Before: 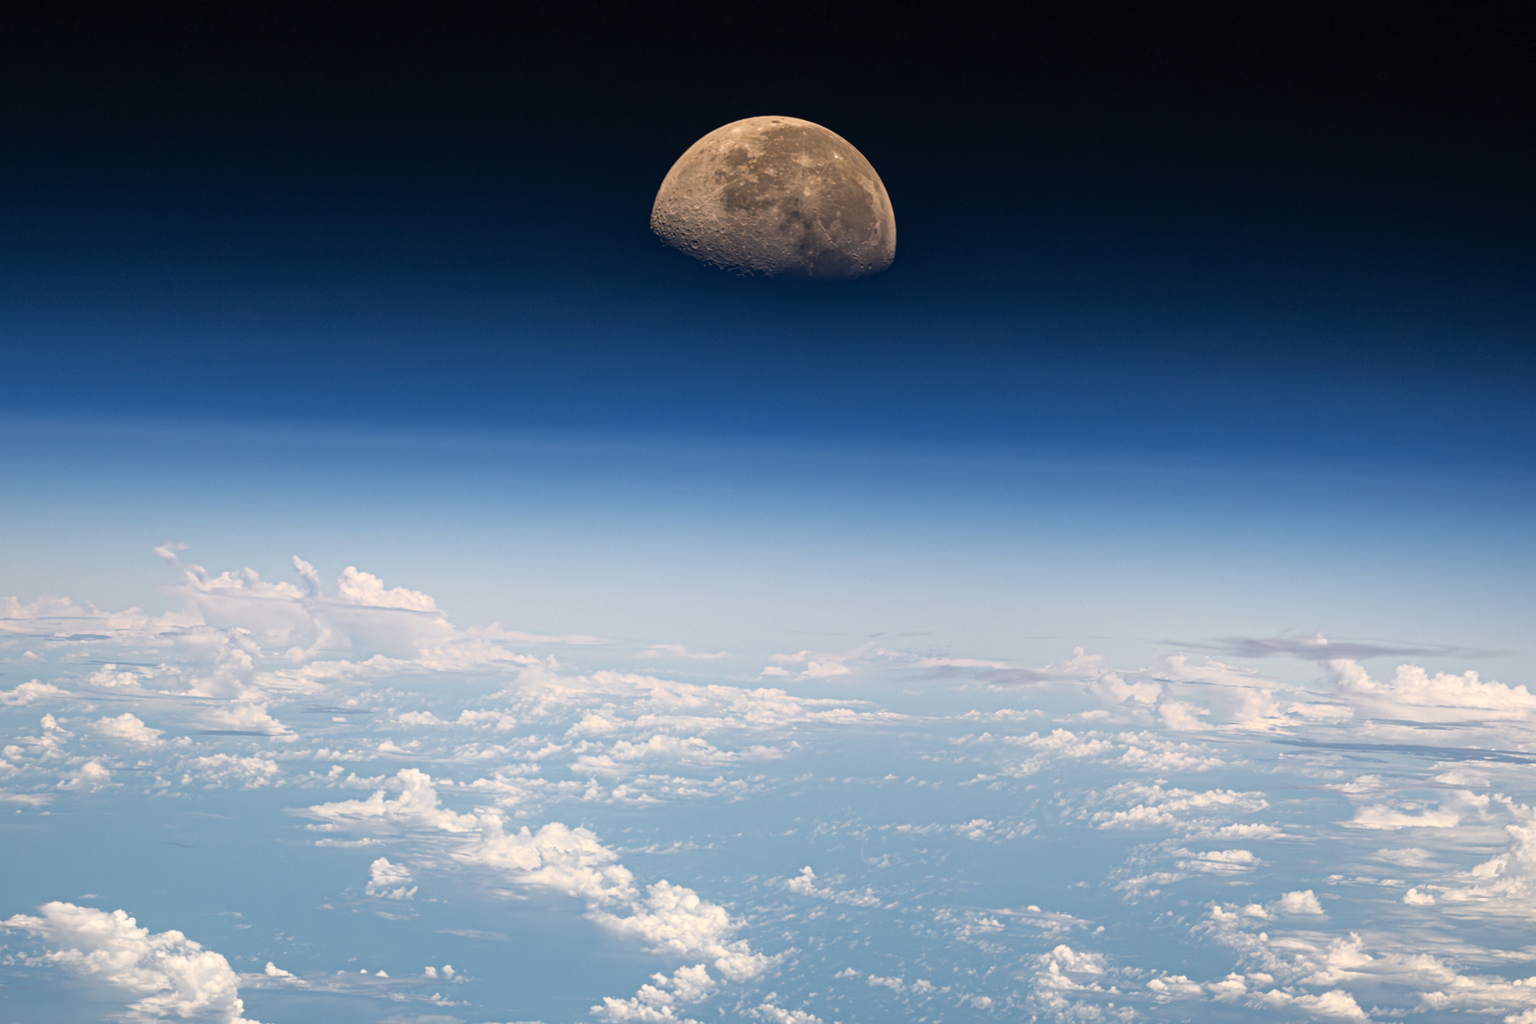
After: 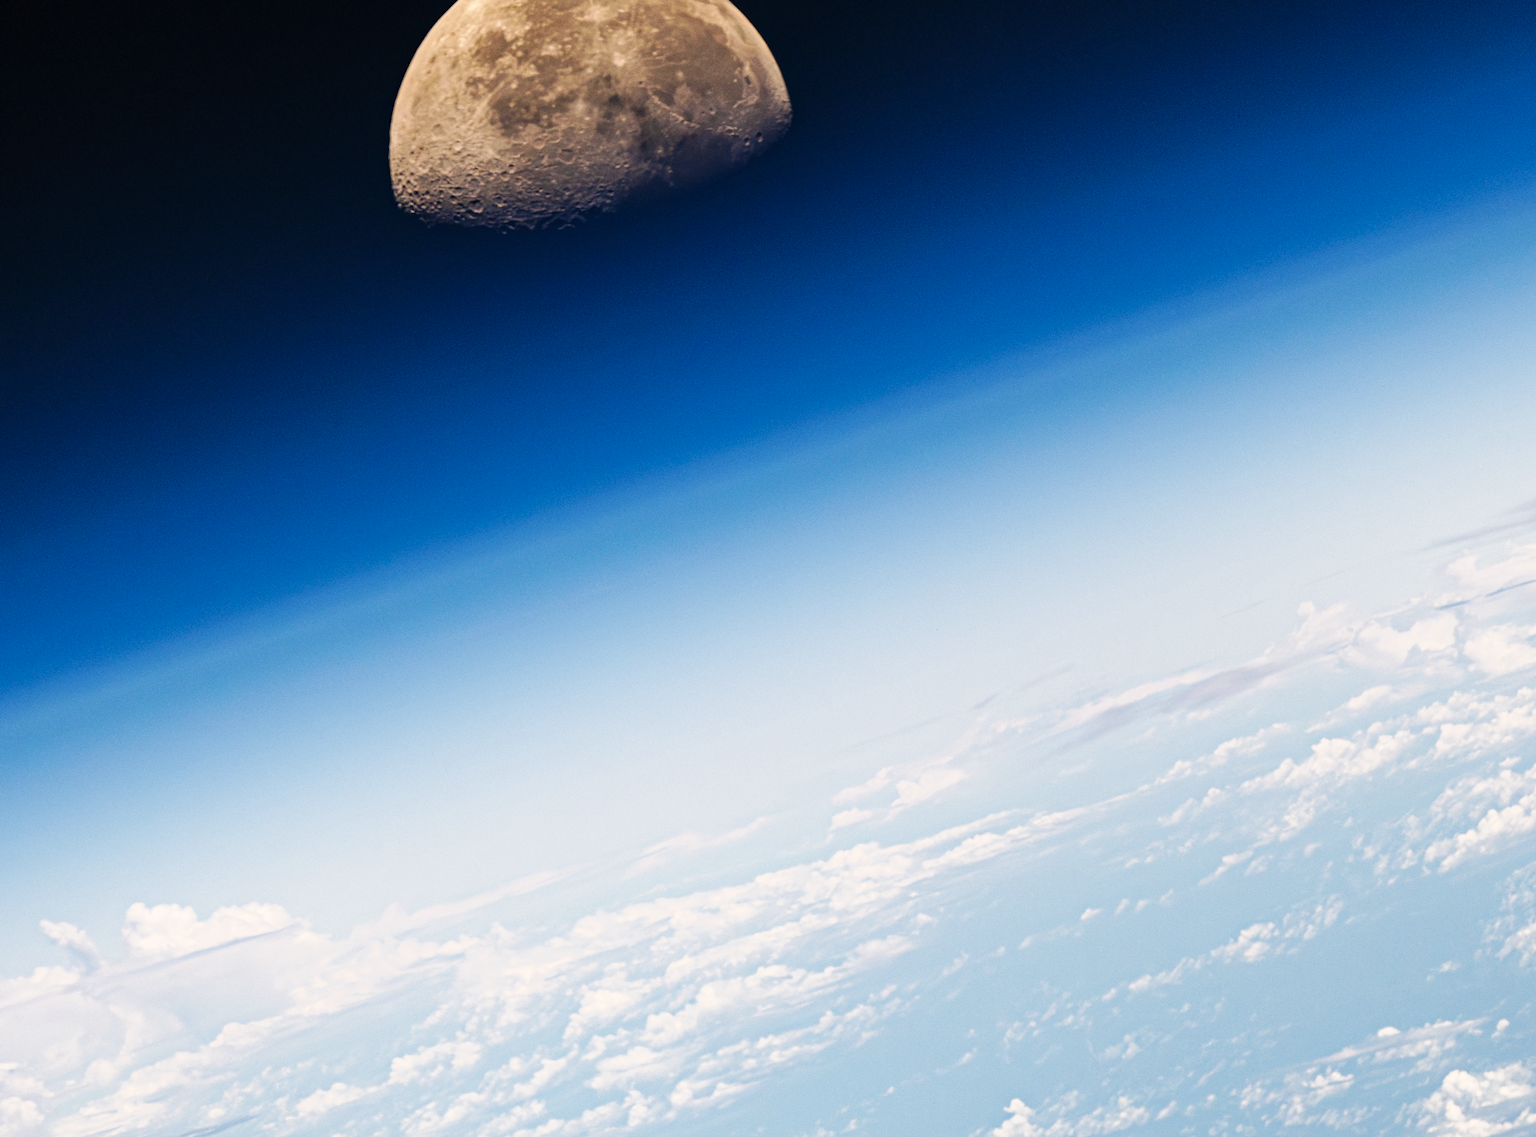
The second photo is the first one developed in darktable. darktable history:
crop and rotate: angle 20.77°, left 6.838%, right 4.191%, bottom 1.133%
base curve: curves: ch0 [(0, 0) (0.032, 0.025) (0.121, 0.166) (0.206, 0.329) (0.605, 0.79) (1, 1)], preserve colors none
